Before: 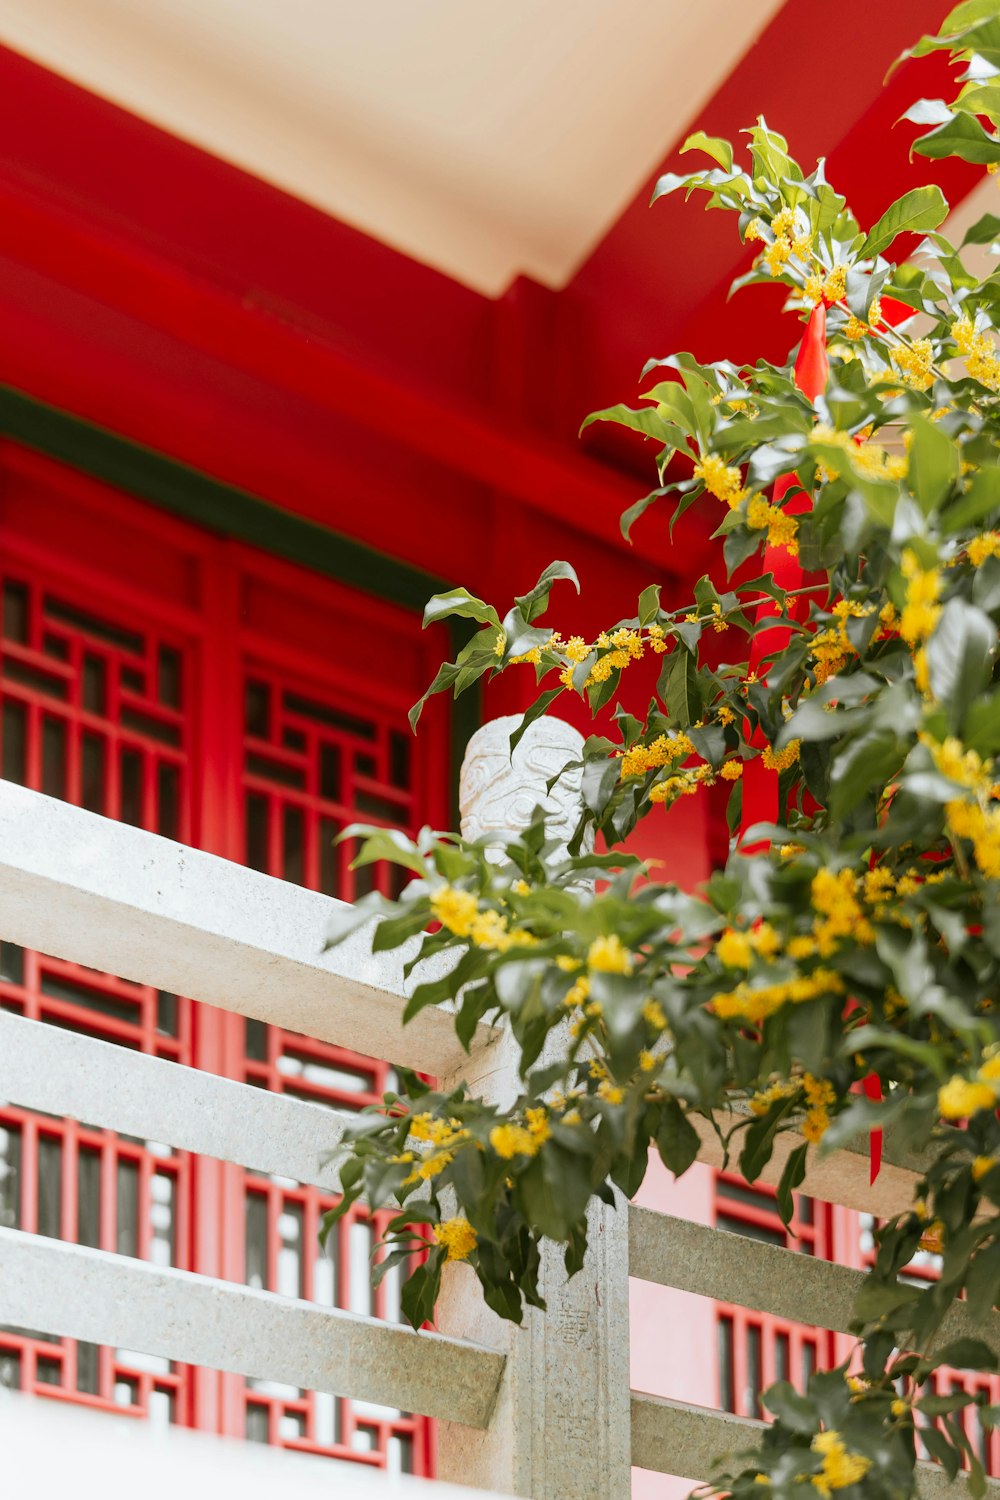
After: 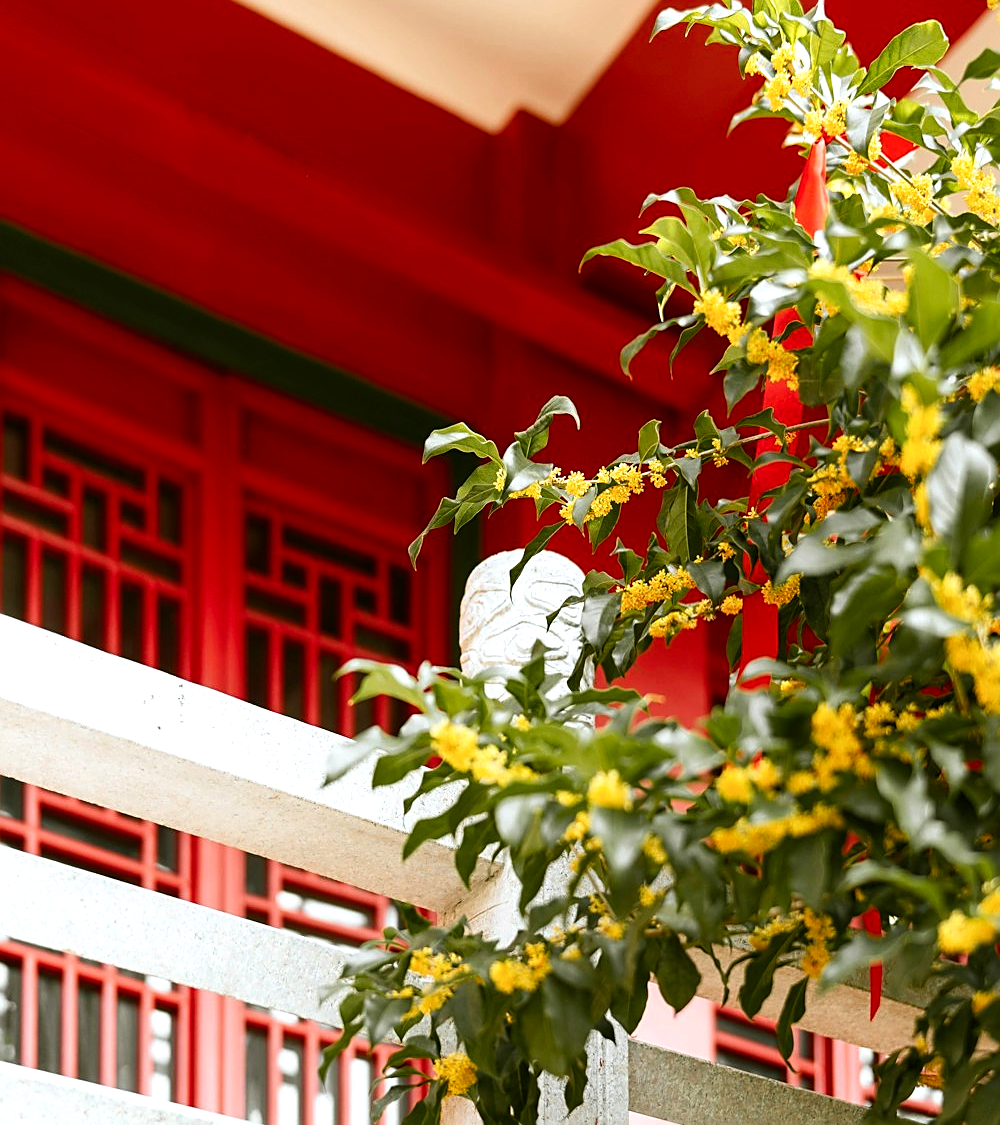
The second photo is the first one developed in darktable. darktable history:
sharpen: on, module defaults
crop: top 11.038%, bottom 13.962%
color balance rgb: shadows lift › luminance -20%, power › hue 72.24°, highlights gain › luminance 15%, global offset › hue 171.6°, perceptual saturation grading › highlights -15%, perceptual saturation grading › shadows 25%, global vibrance 30%, contrast 10%
